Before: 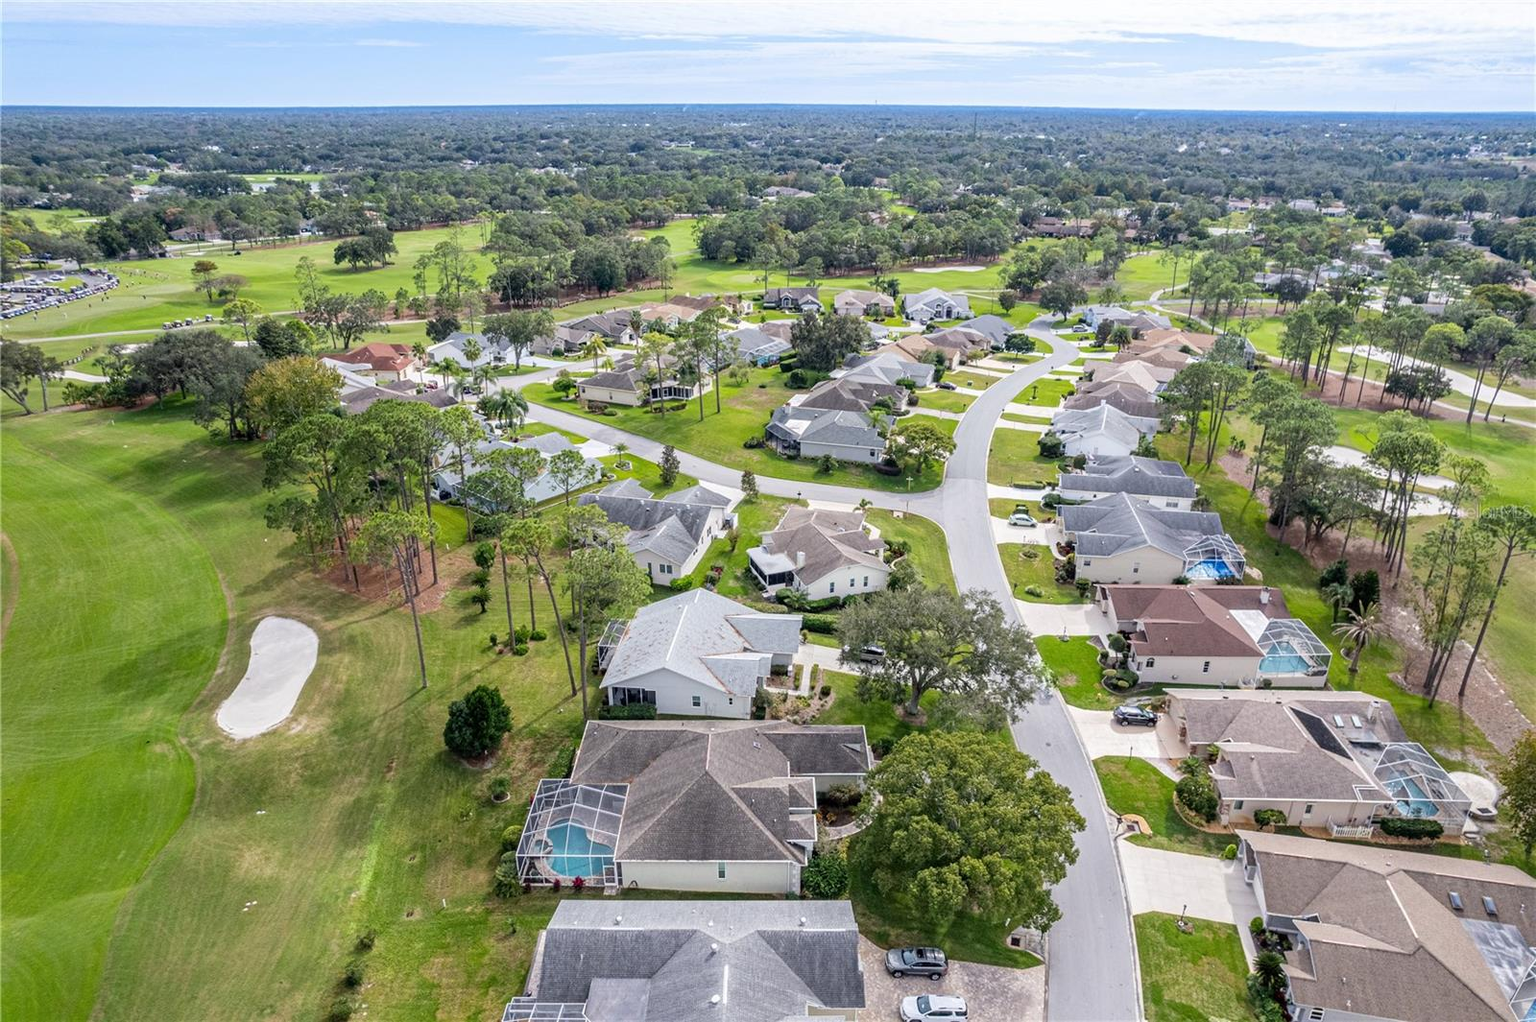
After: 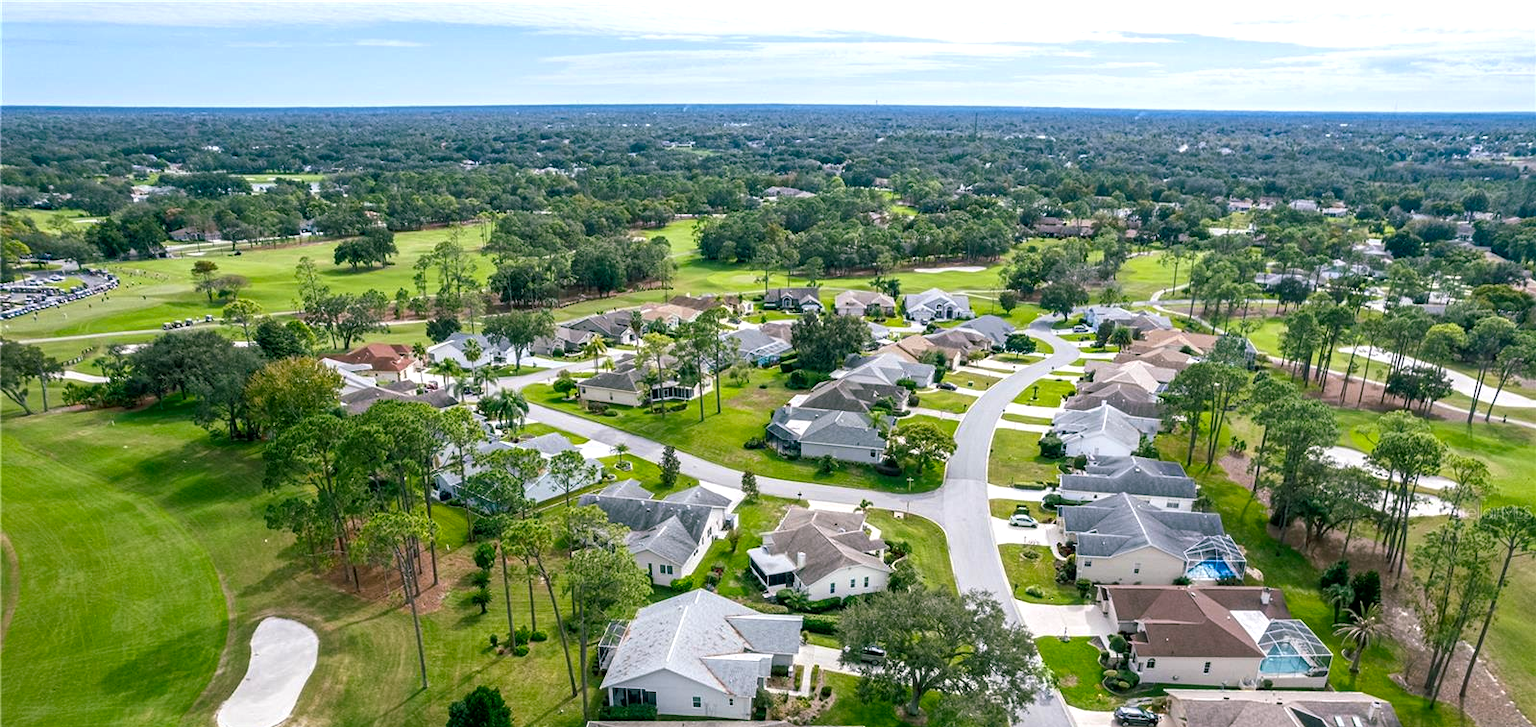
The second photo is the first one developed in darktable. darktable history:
contrast brightness saturation: brightness -0.098
color balance rgb: shadows lift › chroma 12.019%, shadows lift › hue 132°, perceptual saturation grading › global saturation -1.507%, perceptual saturation grading › highlights -8.07%, perceptual saturation grading › mid-tones 7.591%, perceptual saturation grading › shadows 4.021%, global vibrance 30.27%, contrast 10.392%
crop: right 0%, bottom 28.844%
shadows and highlights: shadows 43.37, highlights 7.74, highlights color adjustment 0.608%
